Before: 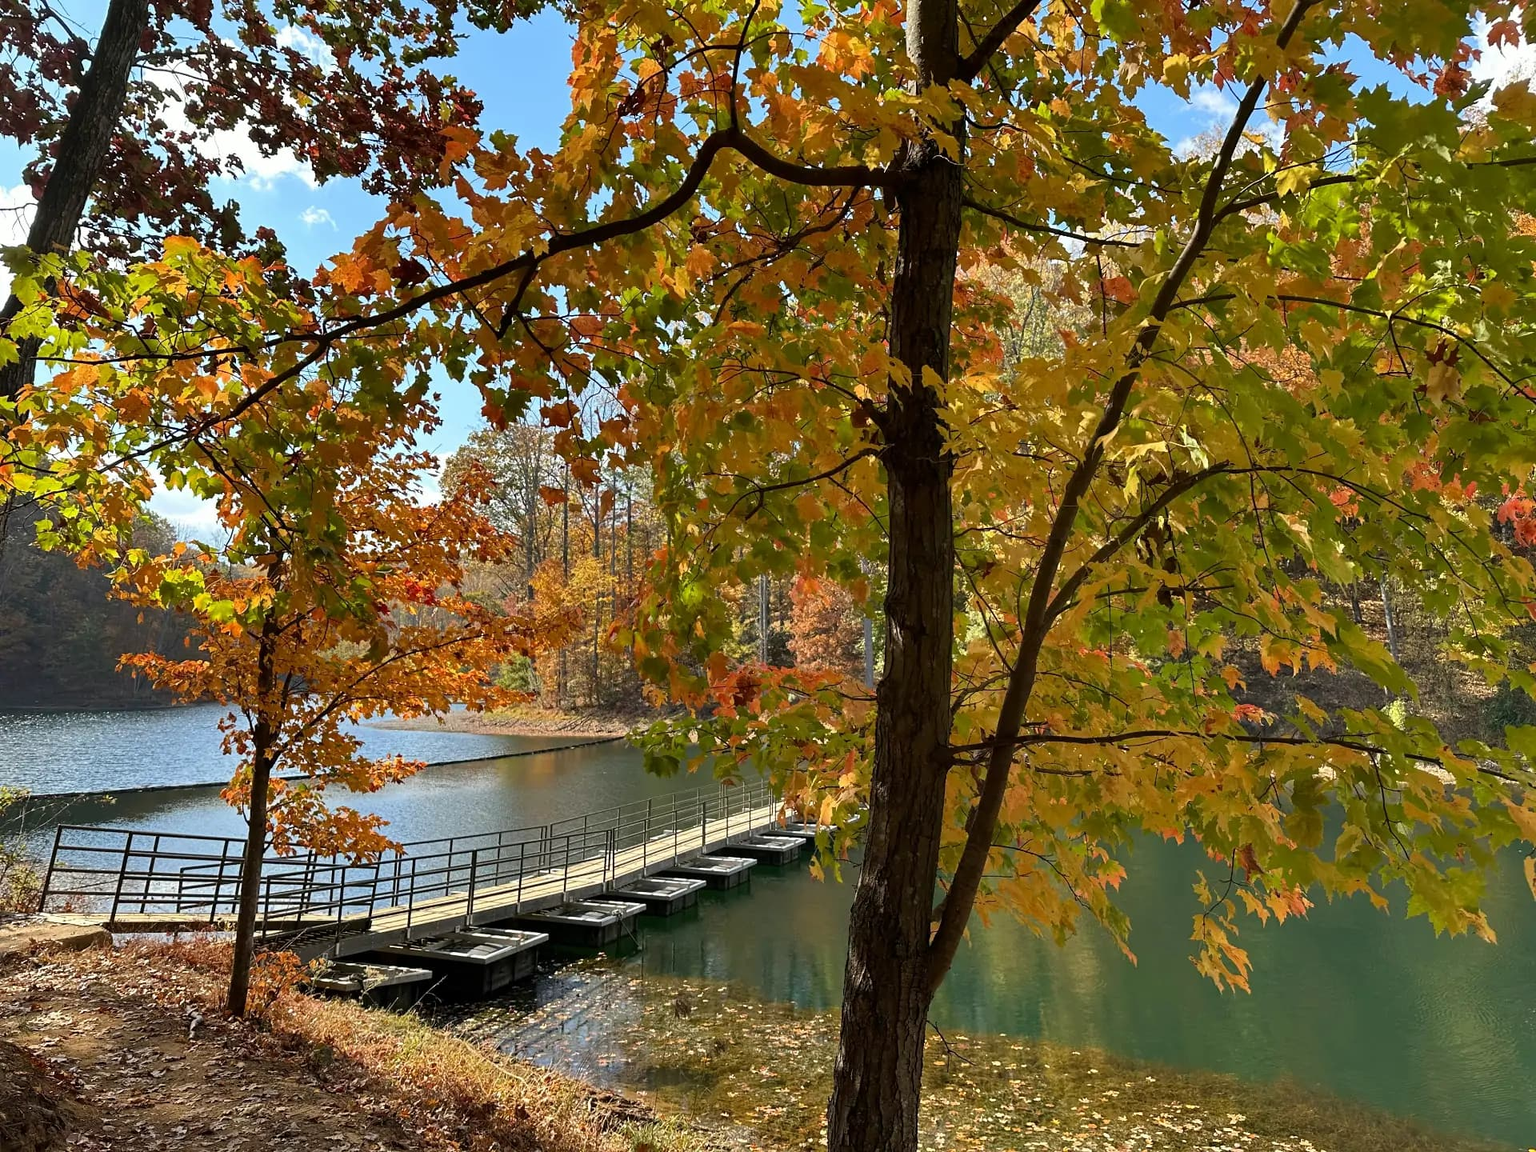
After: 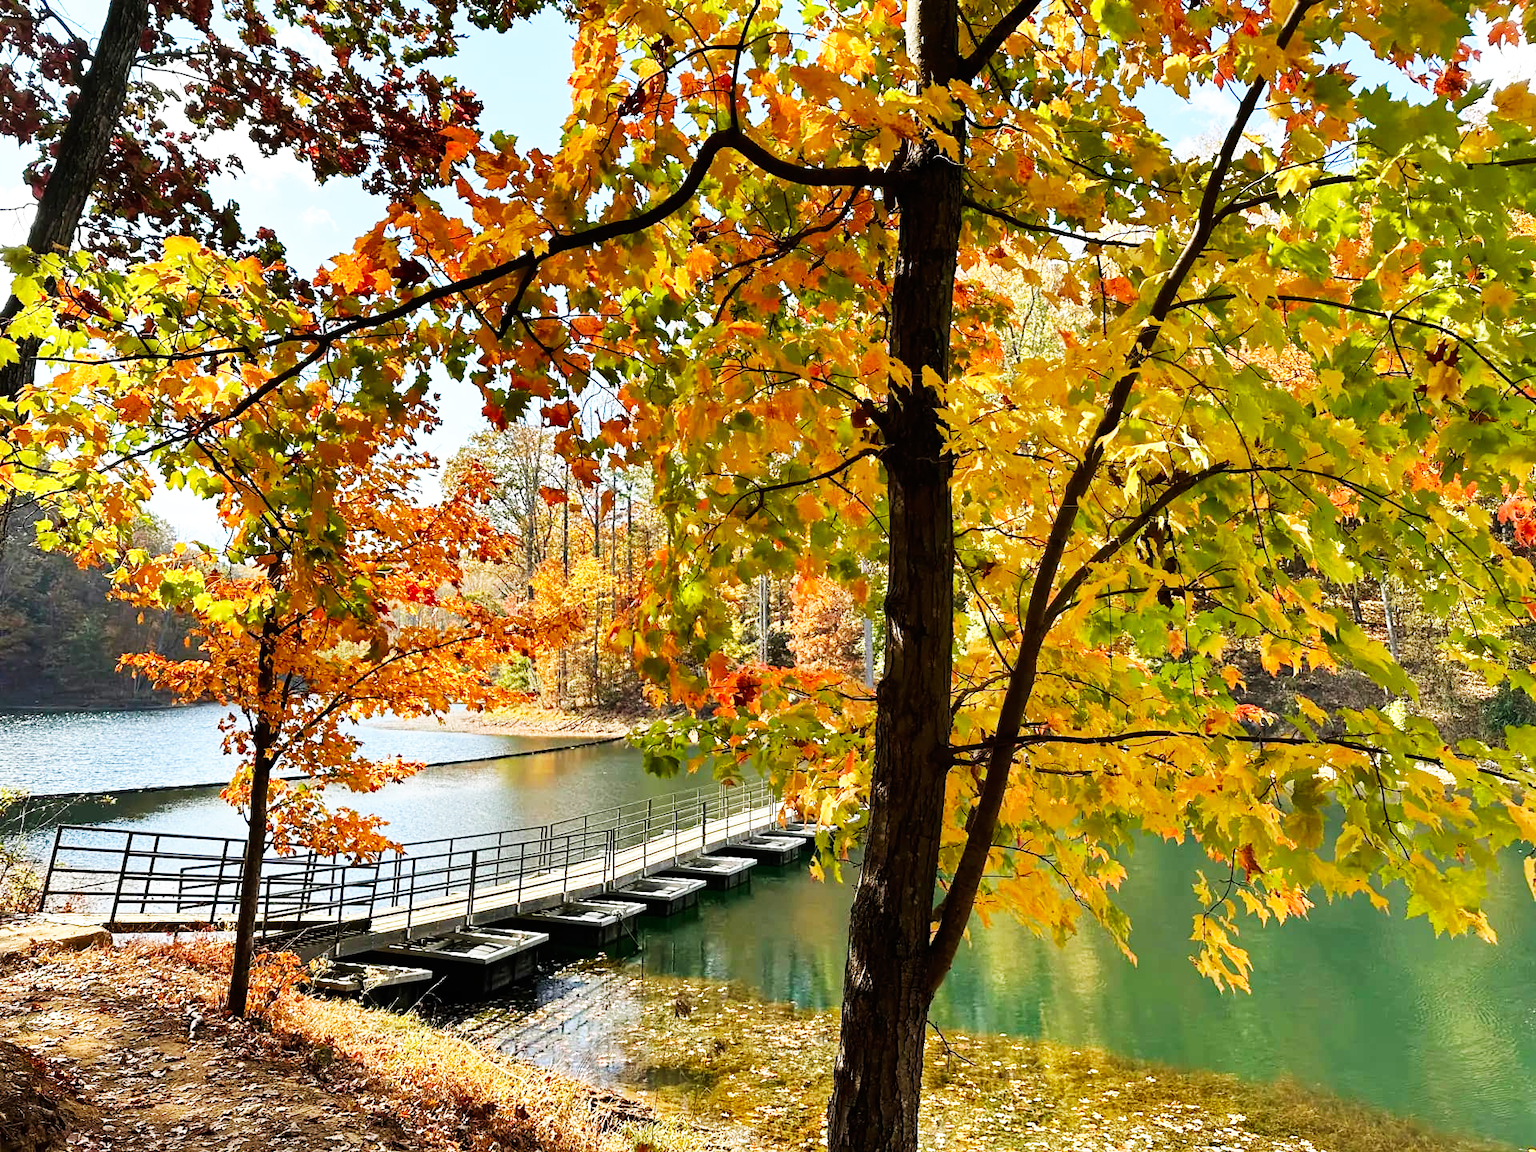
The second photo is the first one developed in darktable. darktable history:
base curve: curves: ch0 [(0, 0) (0.007, 0.004) (0.027, 0.03) (0.046, 0.07) (0.207, 0.54) (0.442, 0.872) (0.673, 0.972) (1, 1)], preserve colors none
